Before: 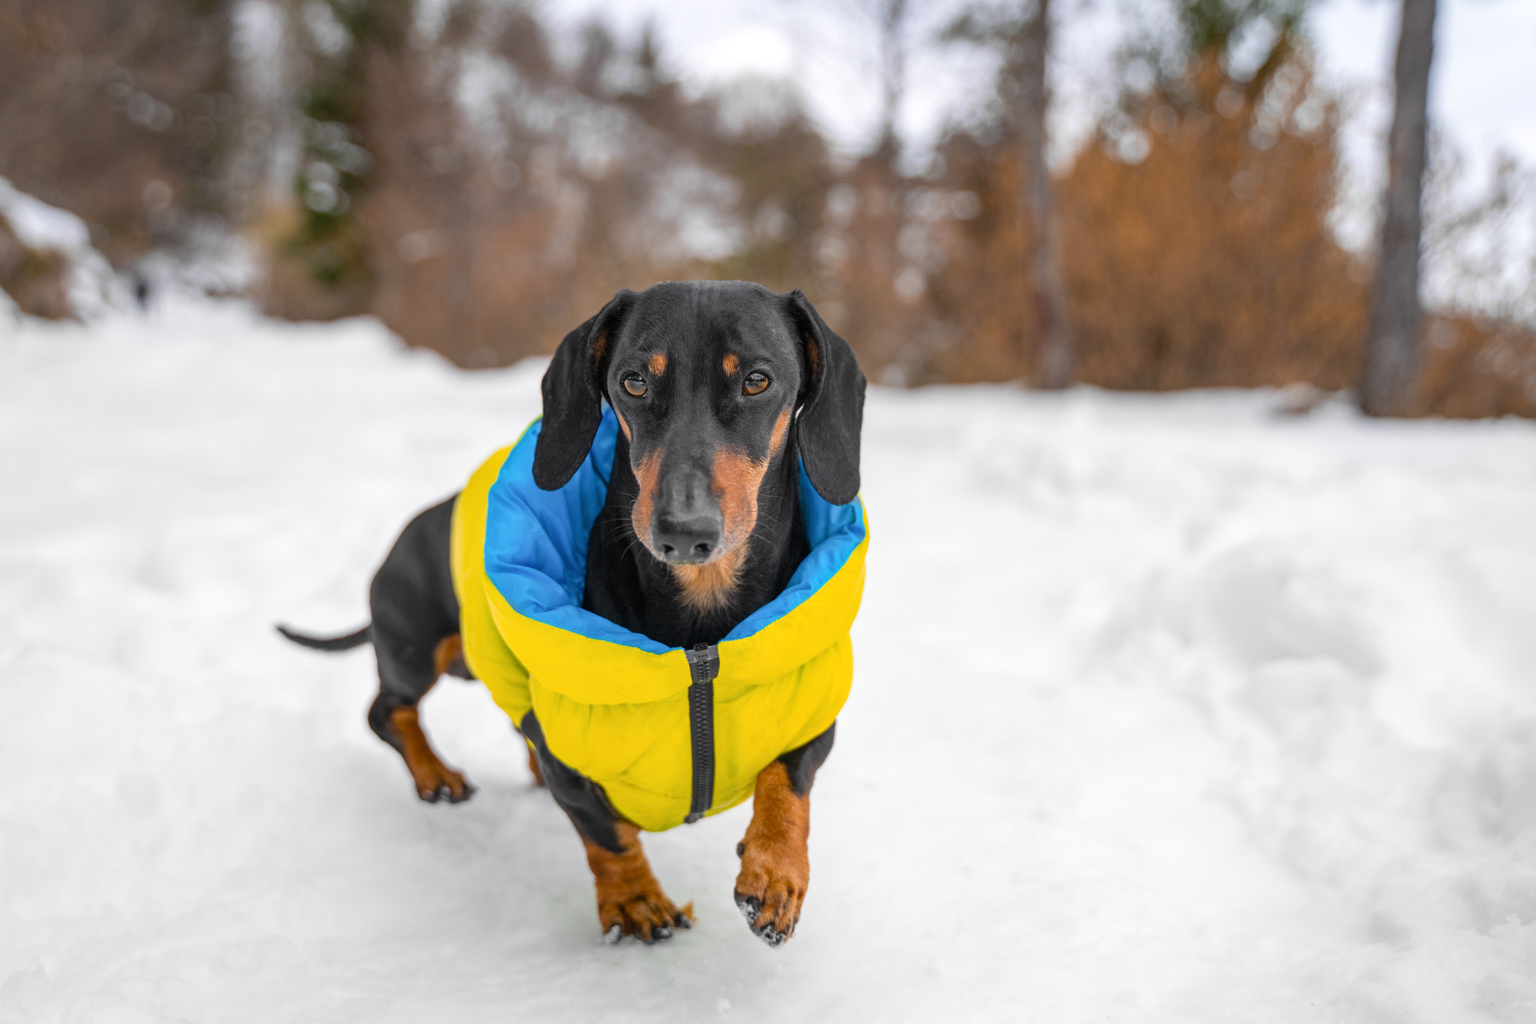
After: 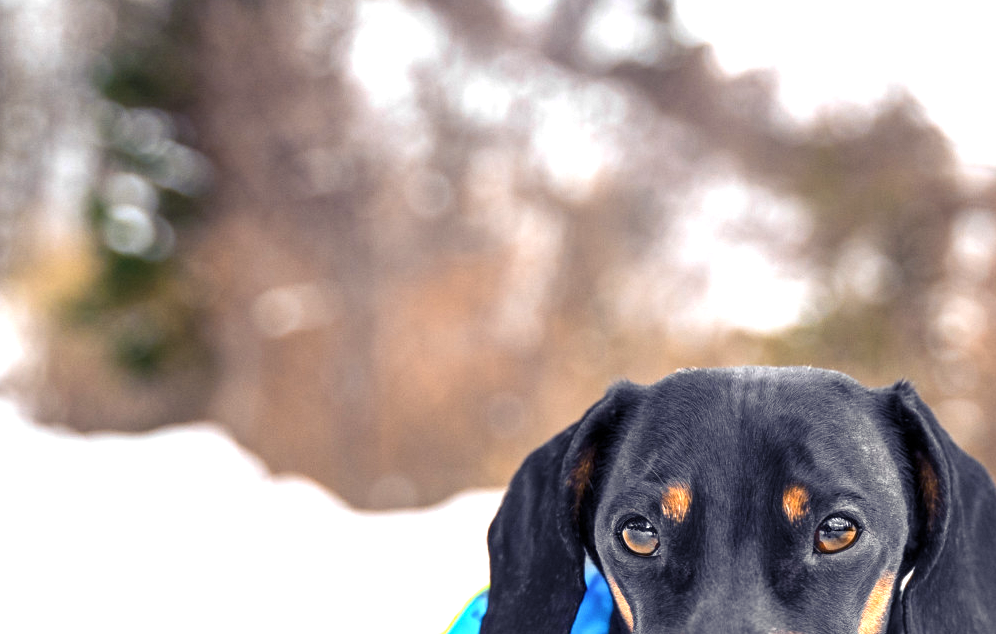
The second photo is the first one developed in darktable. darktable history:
exposure: black level correction 0.002, exposure 1 EV, compensate highlight preservation false
color balance rgb: shadows lift › luminance -29.101%, shadows lift › chroma 15.087%, shadows lift › hue 270.47°, perceptual saturation grading › global saturation 0.457%, perceptual brilliance grading › global brilliance -17.253%, perceptual brilliance grading › highlights 28.948%
crop: left 15.785%, top 5.433%, right 44.351%, bottom 56.486%
